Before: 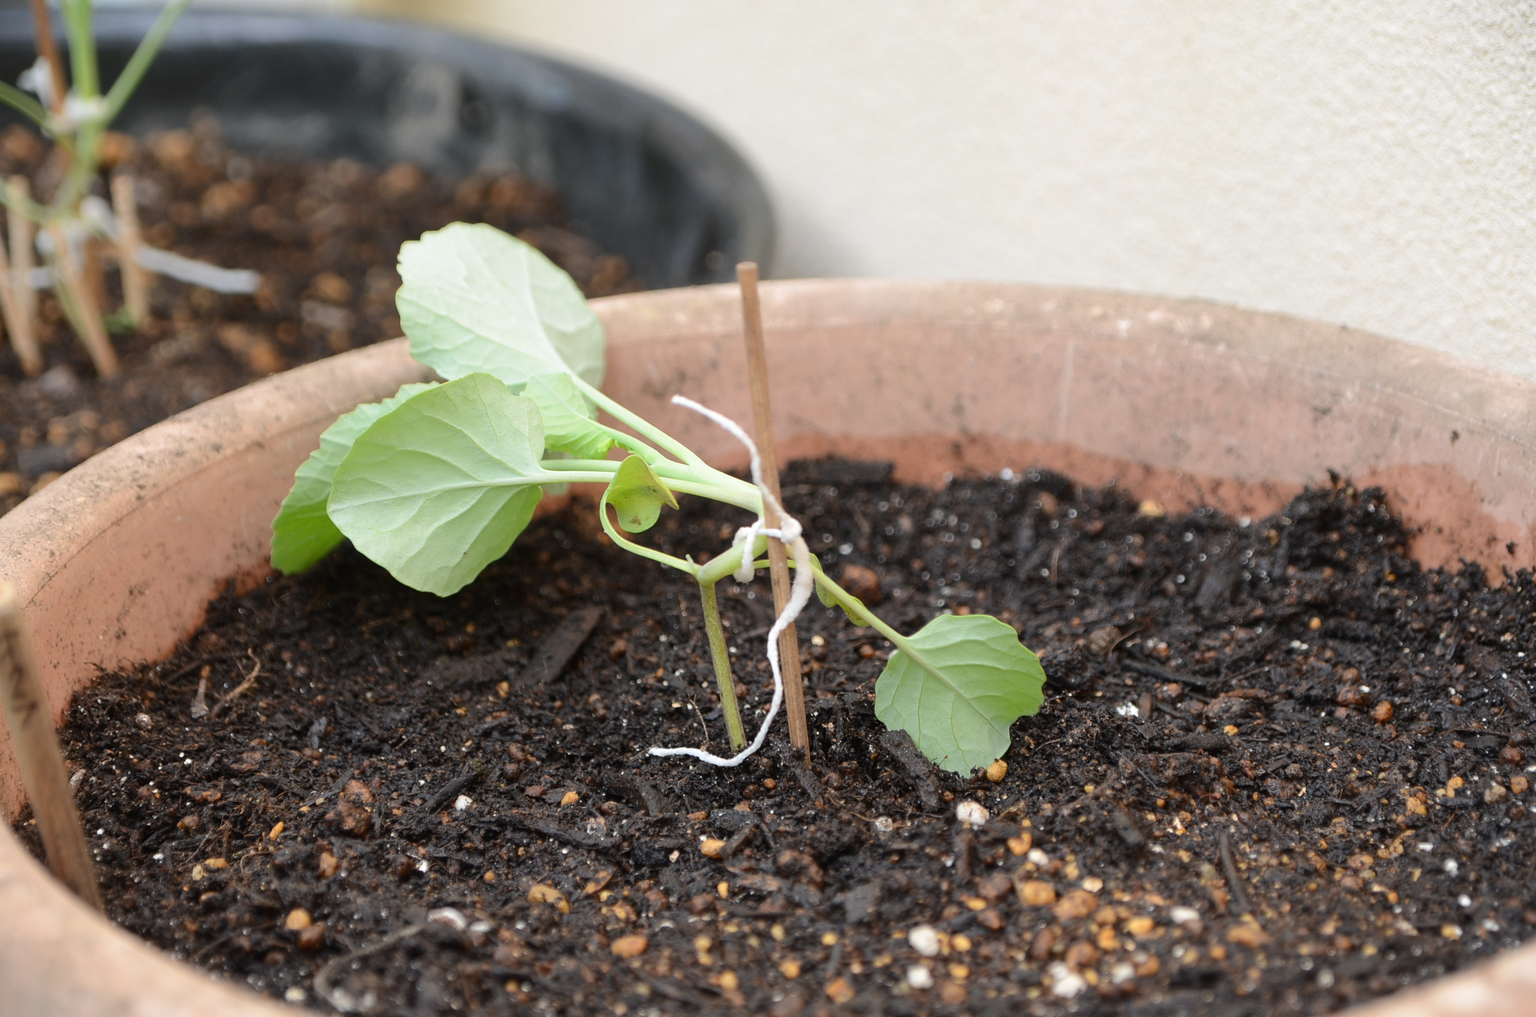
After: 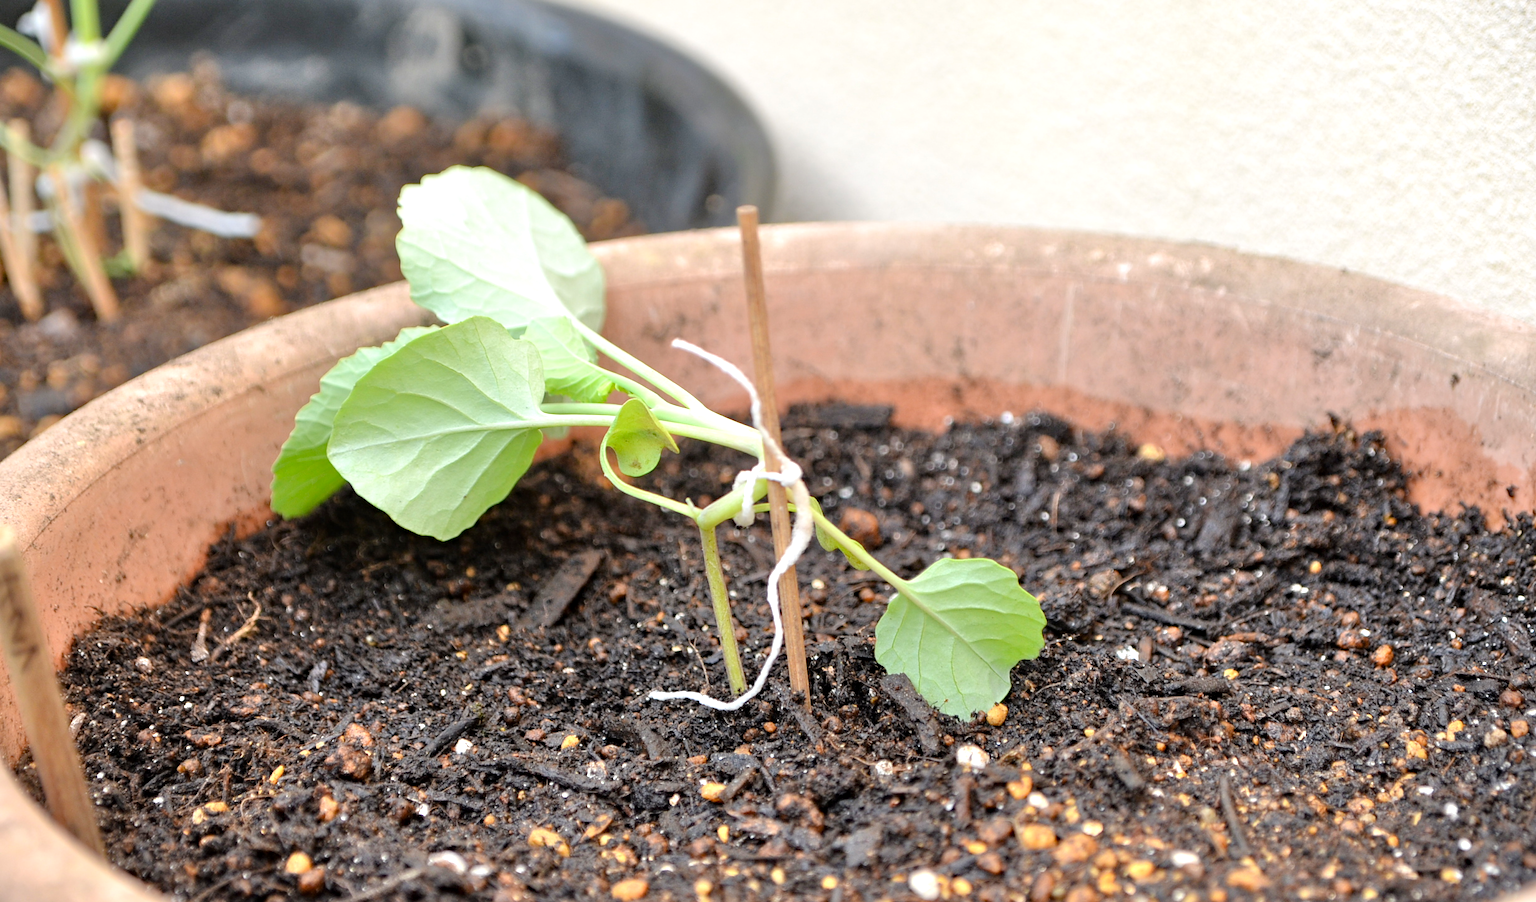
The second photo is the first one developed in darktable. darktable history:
tone equalizer: -7 EV 0.15 EV, -6 EV 0.6 EV, -5 EV 1.15 EV, -4 EV 1.33 EV, -3 EV 1.15 EV, -2 EV 0.6 EV, -1 EV 0.15 EV, mask exposure compensation -0.5 EV
exposure: exposure 0.29 EV, compensate highlight preservation false
crop and rotate: top 5.609%, bottom 5.609%
contrast equalizer: octaves 7, y [[0.6 ×6], [0.55 ×6], [0 ×6], [0 ×6], [0 ×6]], mix 0.15
haze removal: compatibility mode true, adaptive false
